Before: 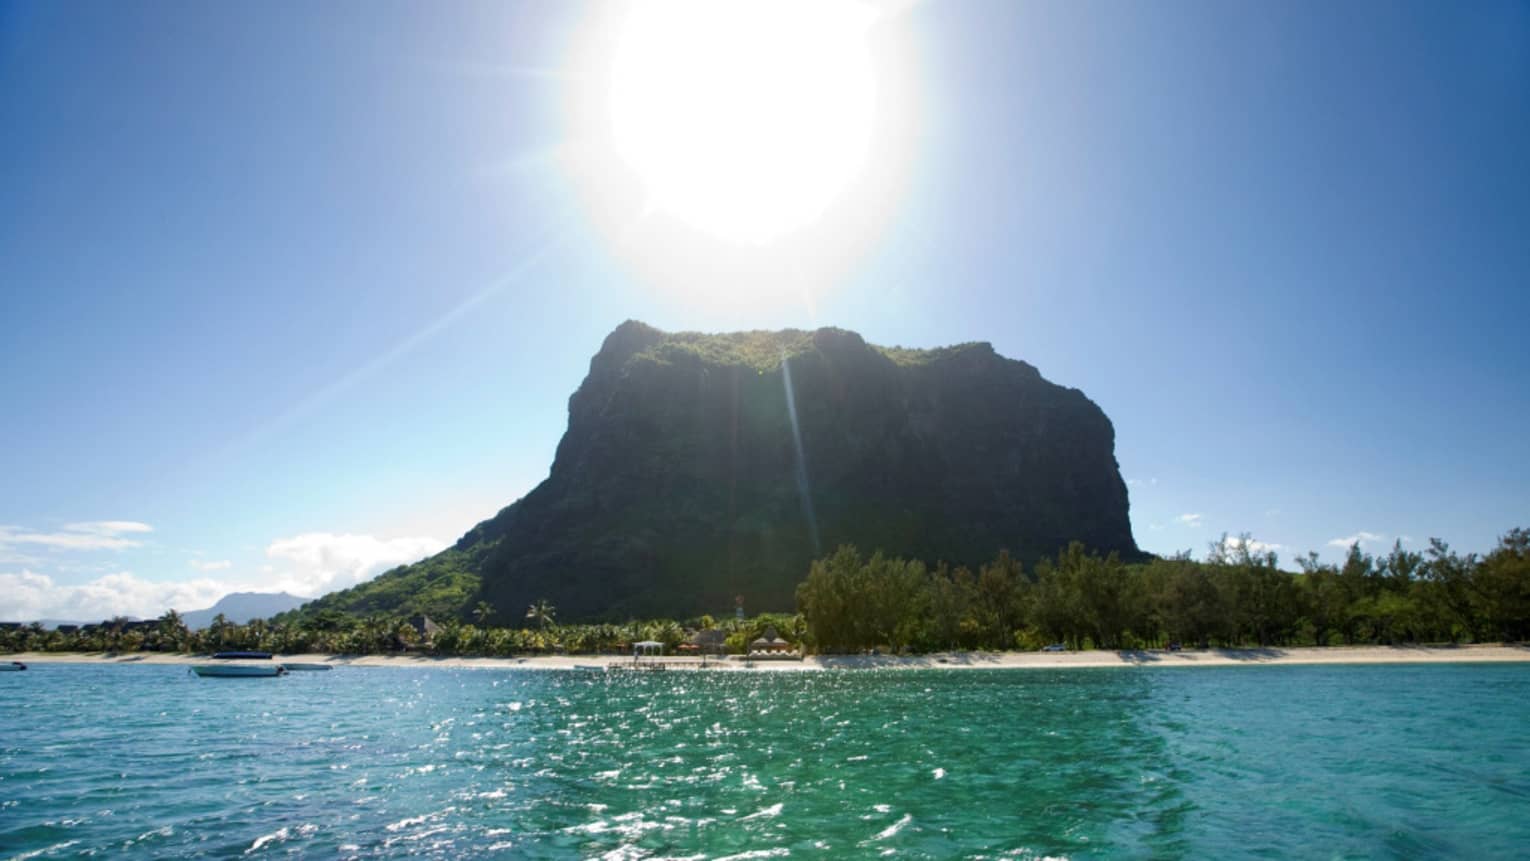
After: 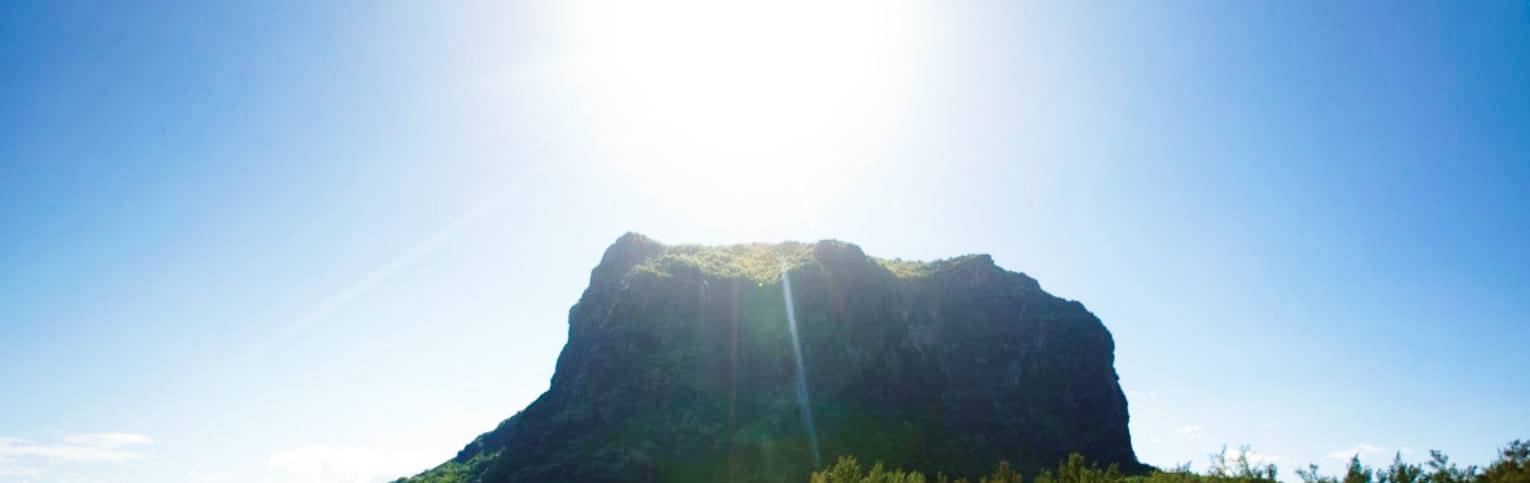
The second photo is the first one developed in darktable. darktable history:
velvia: on, module defaults
crop and rotate: top 10.418%, bottom 33.411%
shadows and highlights: radius 337.11, shadows 28.91, soften with gaussian
base curve: curves: ch0 [(0, 0) (0.028, 0.03) (0.121, 0.232) (0.46, 0.748) (0.859, 0.968) (1, 1)], preserve colors none
